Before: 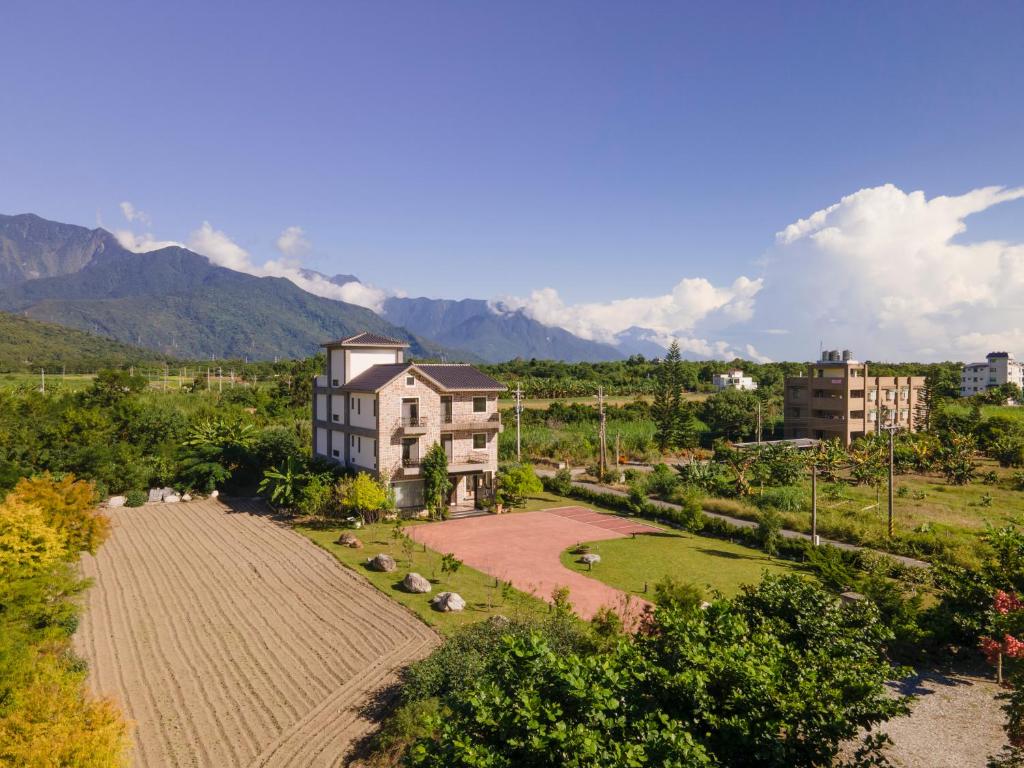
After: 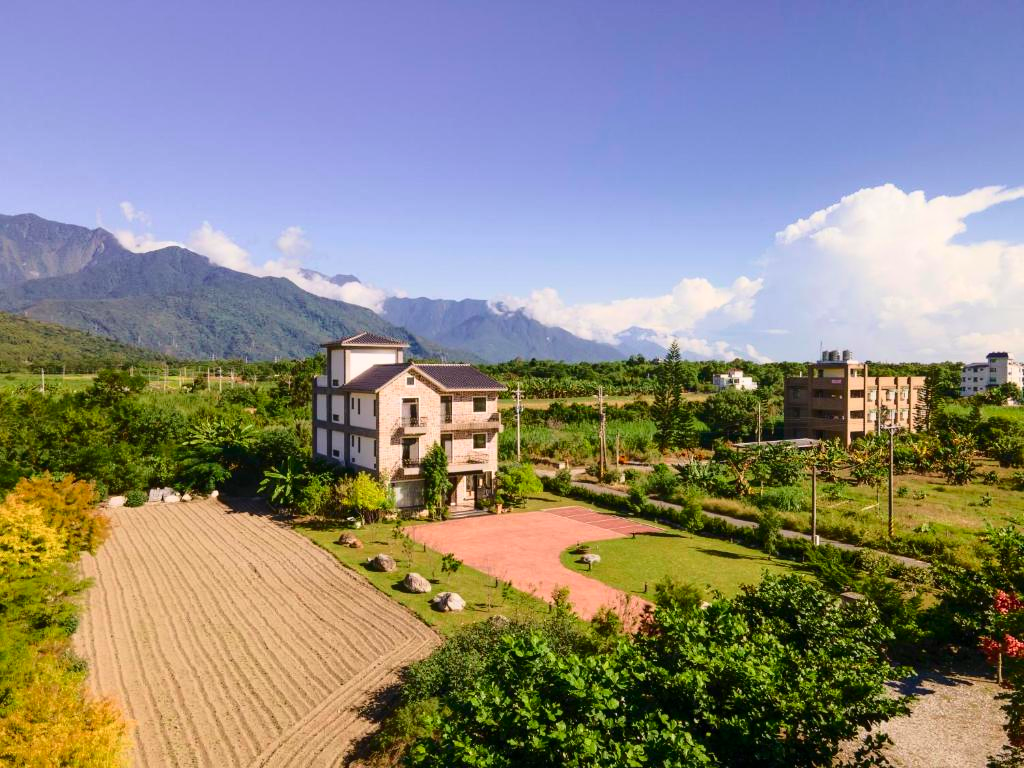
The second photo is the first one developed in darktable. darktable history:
tone curve: curves: ch0 [(0, 0) (0.234, 0.191) (0.48, 0.534) (0.608, 0.667) (0.725, 0.809) (0.864, 0.922) (1, 1)]; ch1 [(0, 0) (0.453, 0.43) (0.5, 0.5) (0.615, 0.649) (1, 1)]; ch2 [(0, 0) (0.5, 0.5) (0.586, 0.617) (1, 1)], color space Lab, independent channels, preserve colors none
